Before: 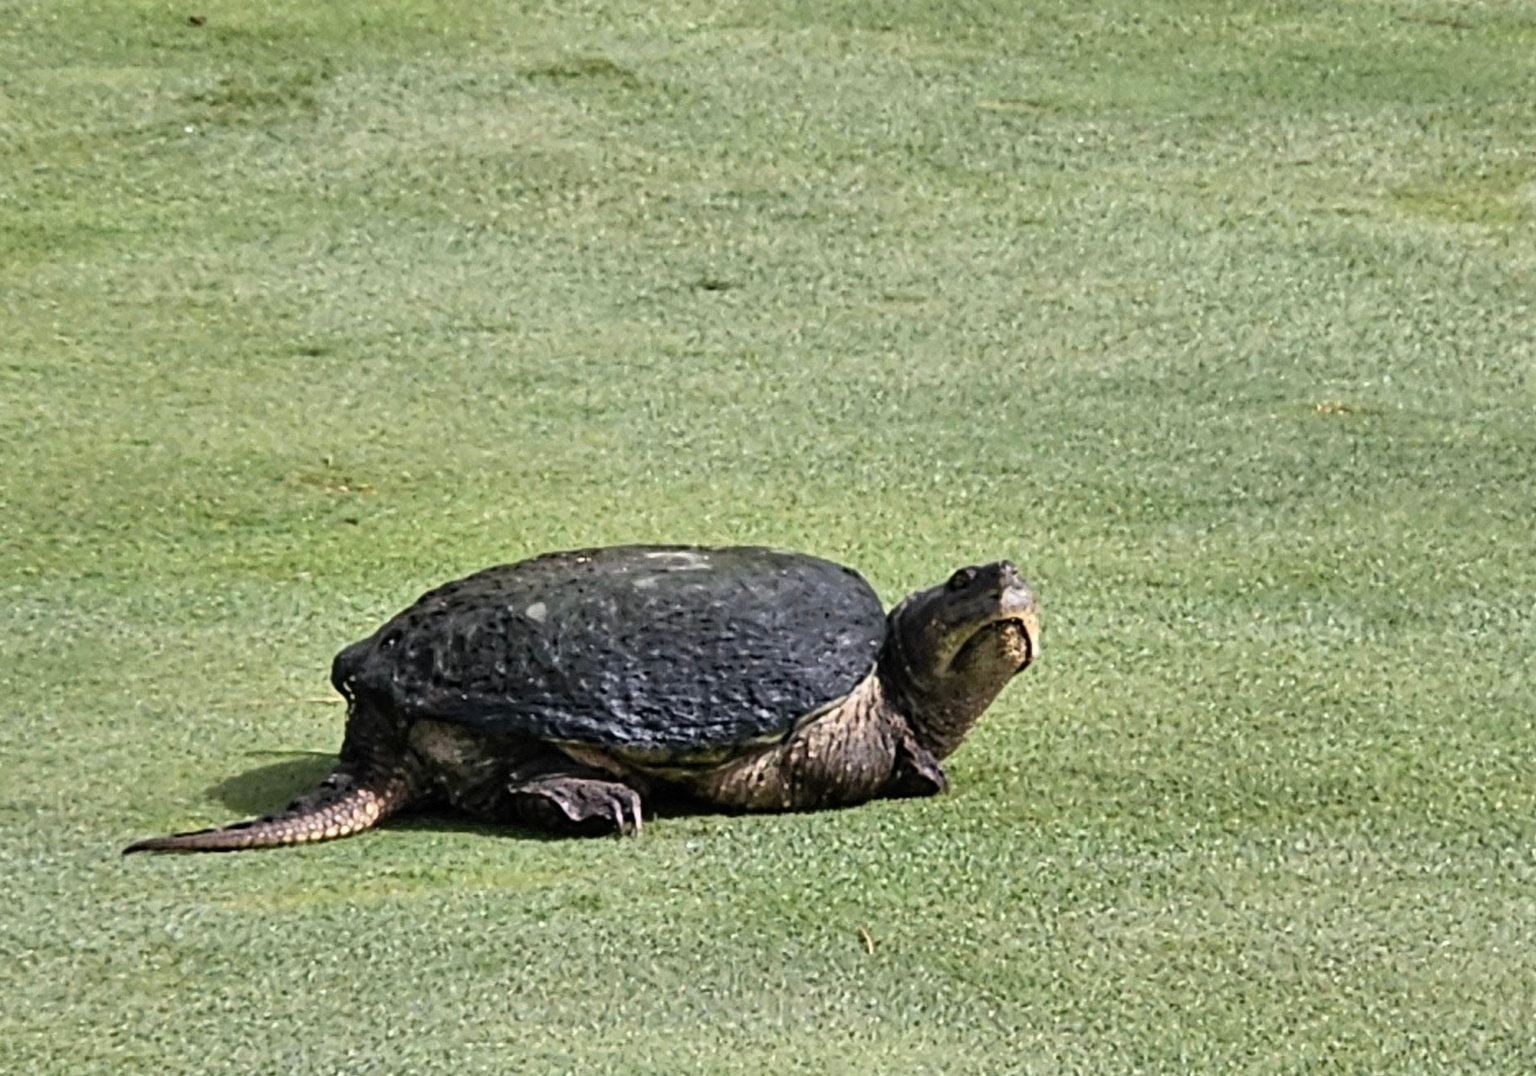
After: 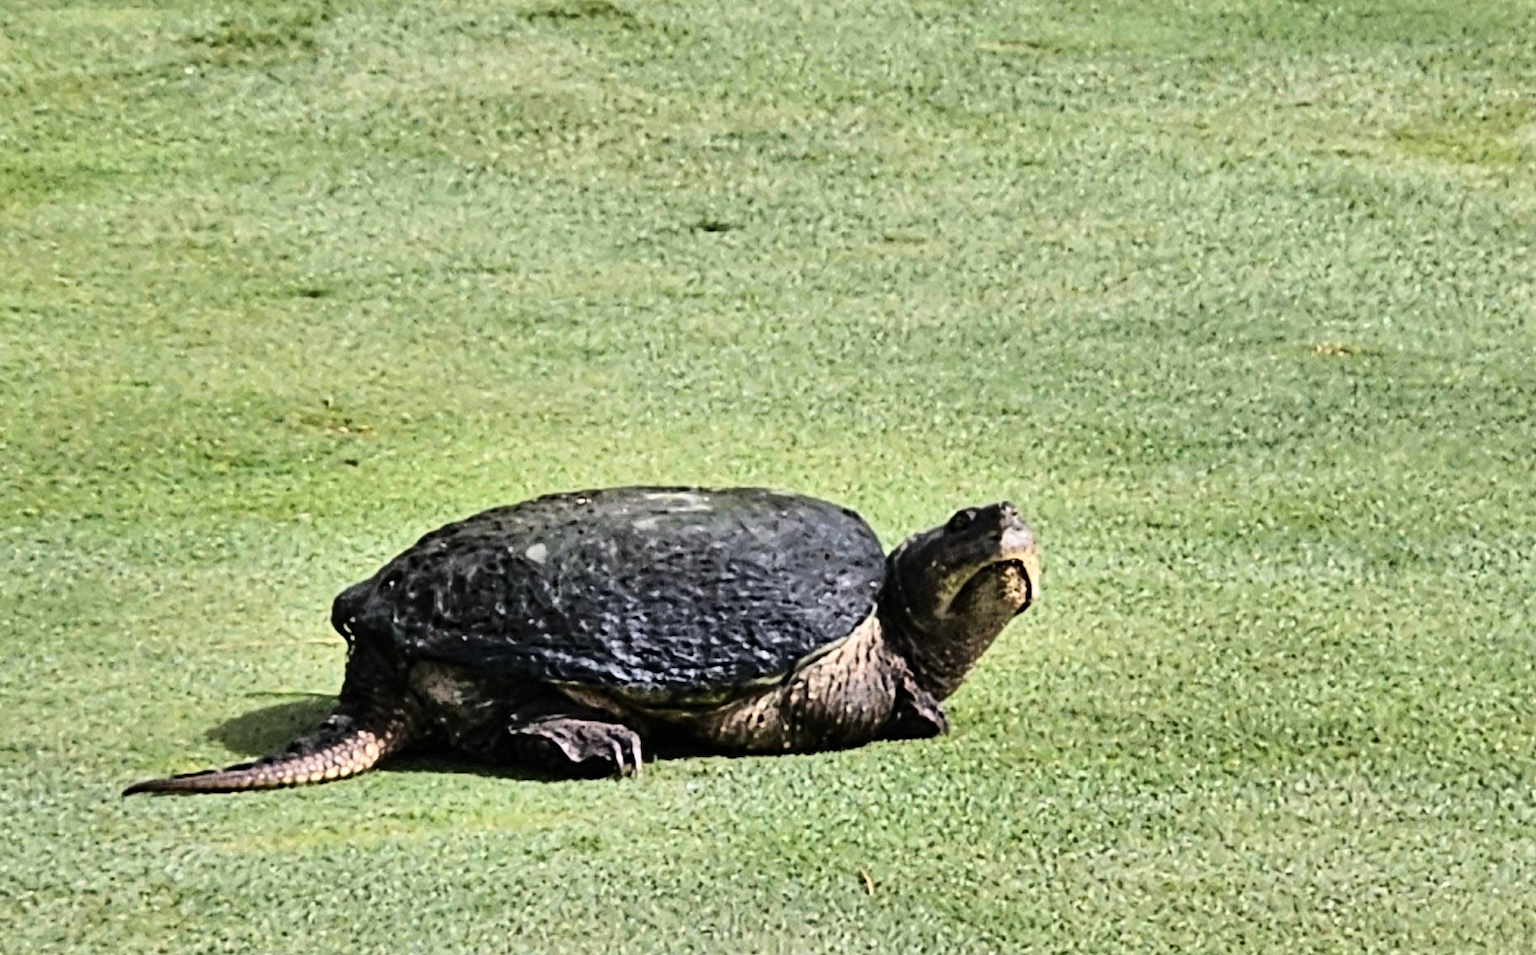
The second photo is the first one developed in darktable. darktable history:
crop and rotate: top 5.494%, bottom 5.637%
shadows and highlights: shadows 23.03, highlights -48.71, soften with gaussian
base curve: curves: ch0 [(0, 0) (0.036, 0.025) (0.121, 0.166) (0.206, 0.329) (0.605, 0.79) (1, 1)]
